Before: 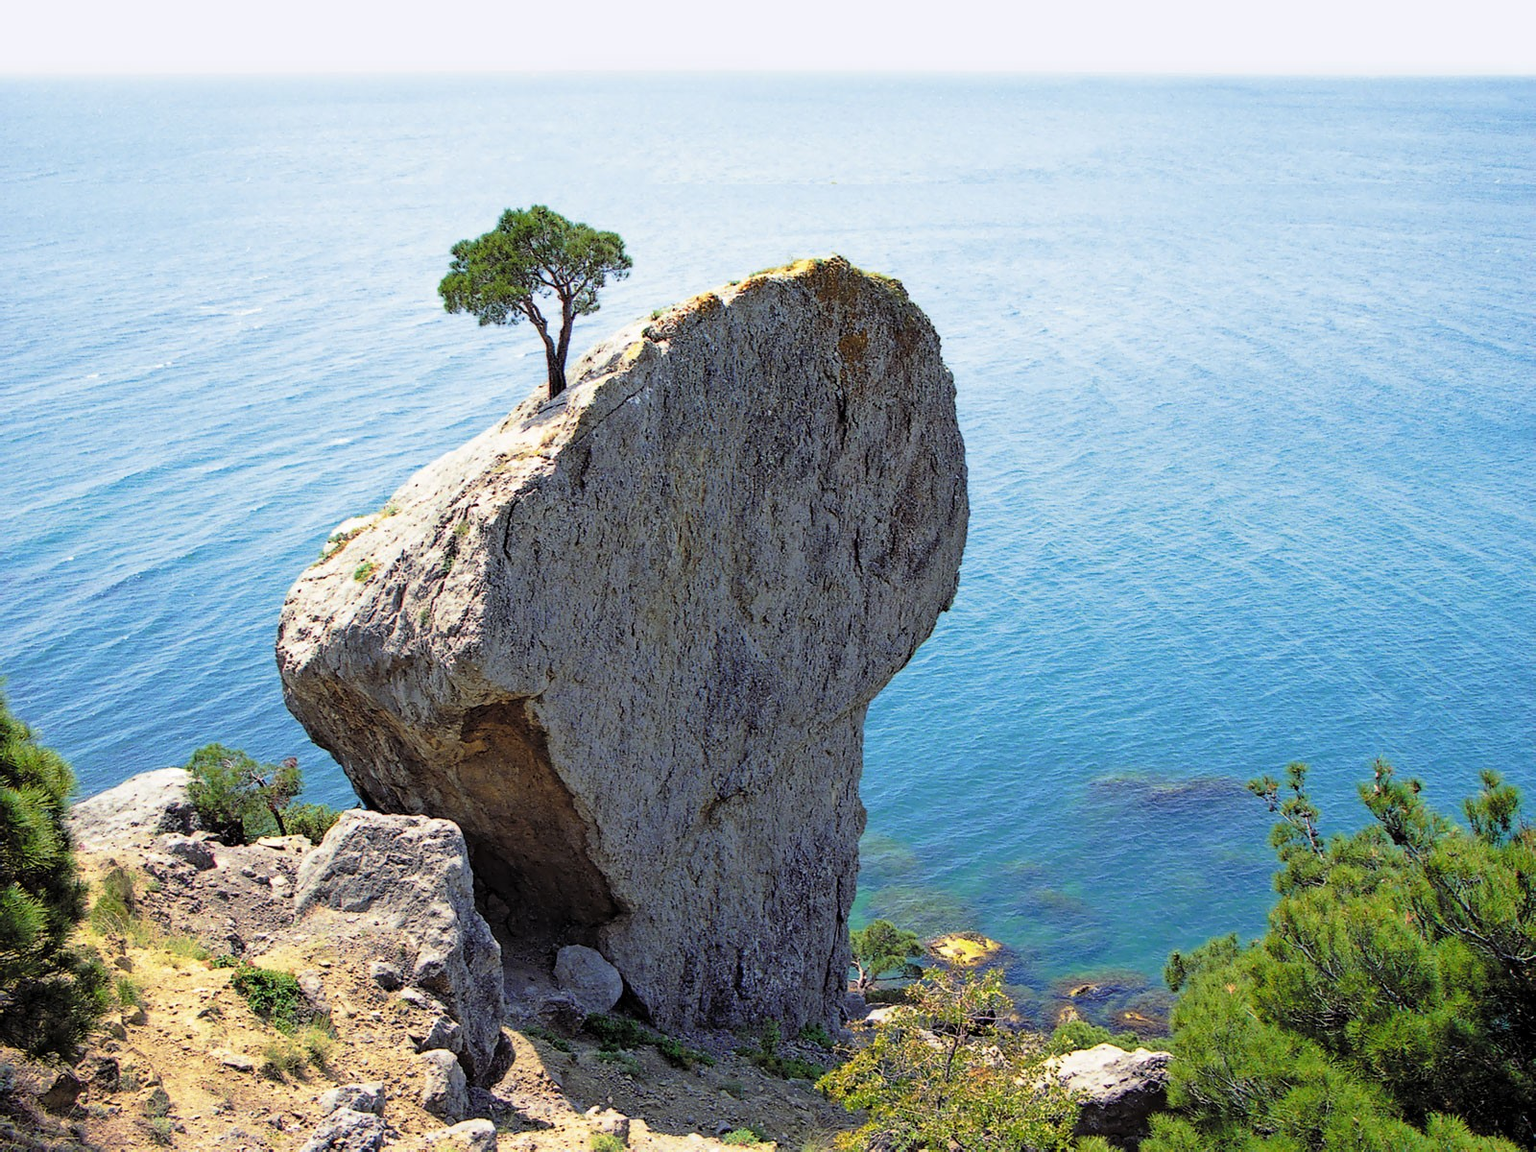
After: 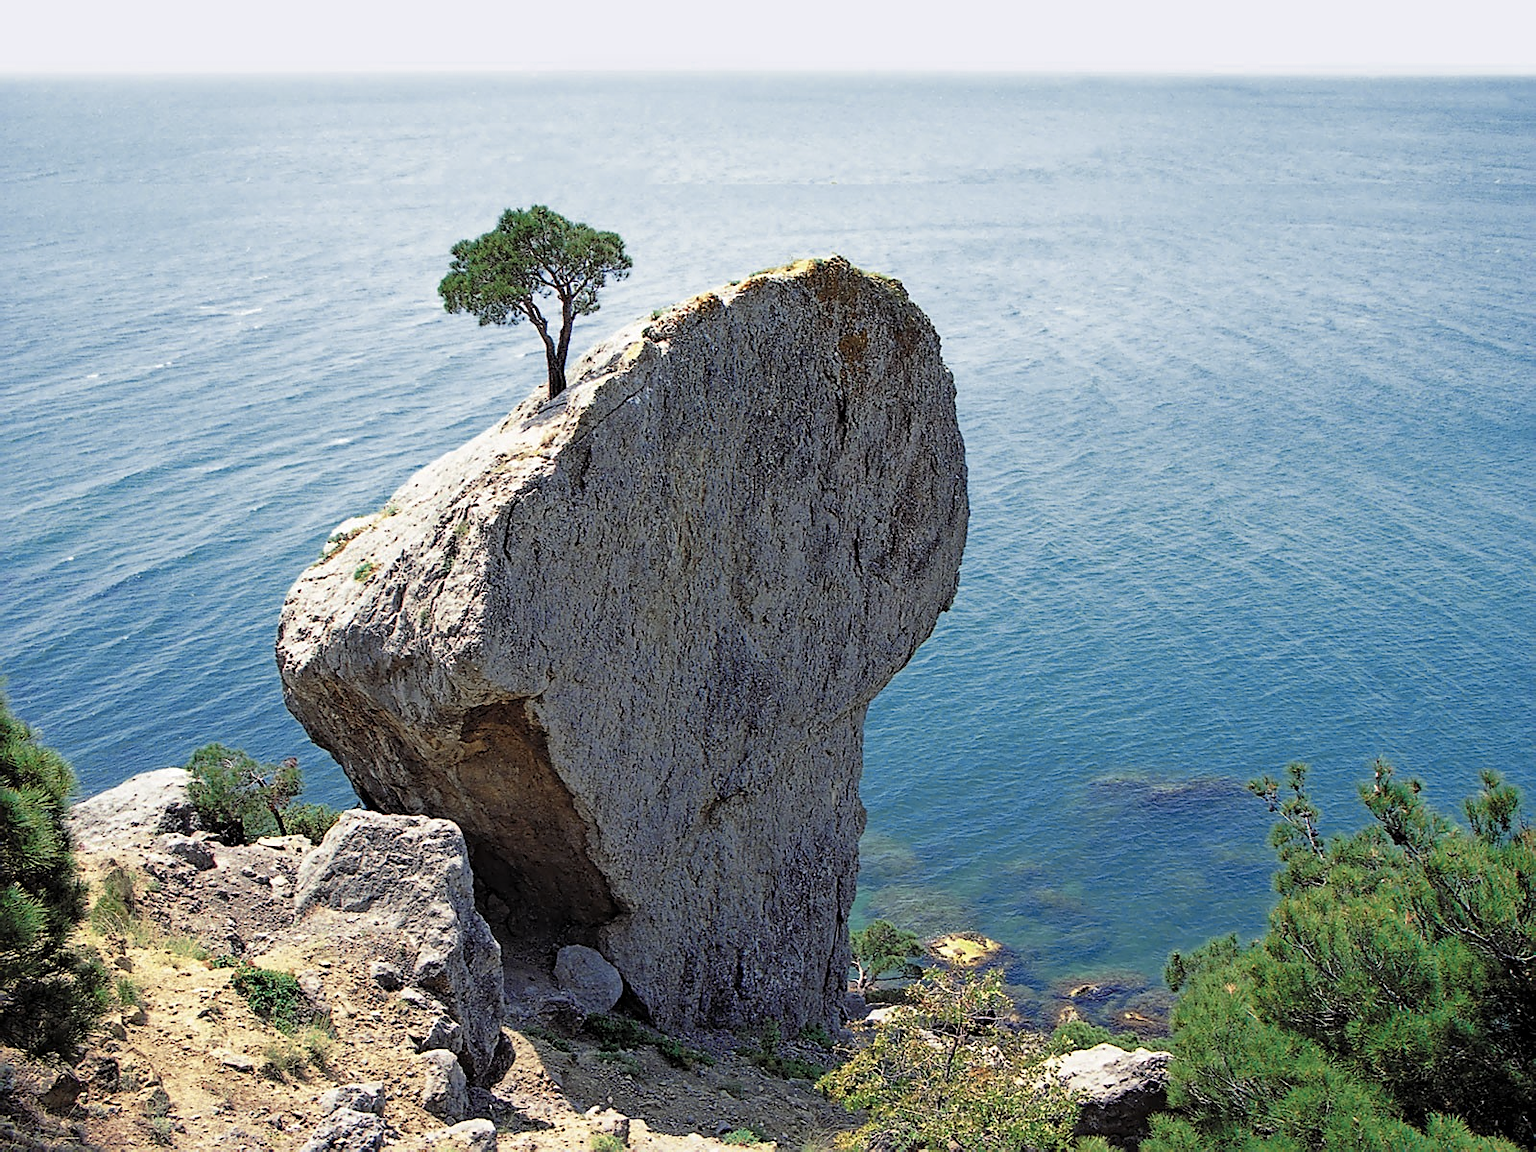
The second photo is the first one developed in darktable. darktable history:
color zones: curves: ch0 [(0, 0.5) (0.125, 0.4) (0.25, 0.5) (0.375, 0.4) (0.5, 0.4) (0.625, 0.35) (0.75, 0.35) (0.875, 0.5)]; ch1 [(0, 0.35) (0.125, 0.45) (0.25, 0.35) (0.375, 0.35) (0.5, 0.35) (0.625, 0.35) (0.75, 0.45) (0.875, 0.35)]; ch2 [(0, 0.6) (0.125, 0.5) (0.25, 0.5) (0.375, 0.6) (0.5, 0.6) (0.625, 0.5) (0.75, 0.5) (0.875, 0.5)]
sharpen: on, module defaults
